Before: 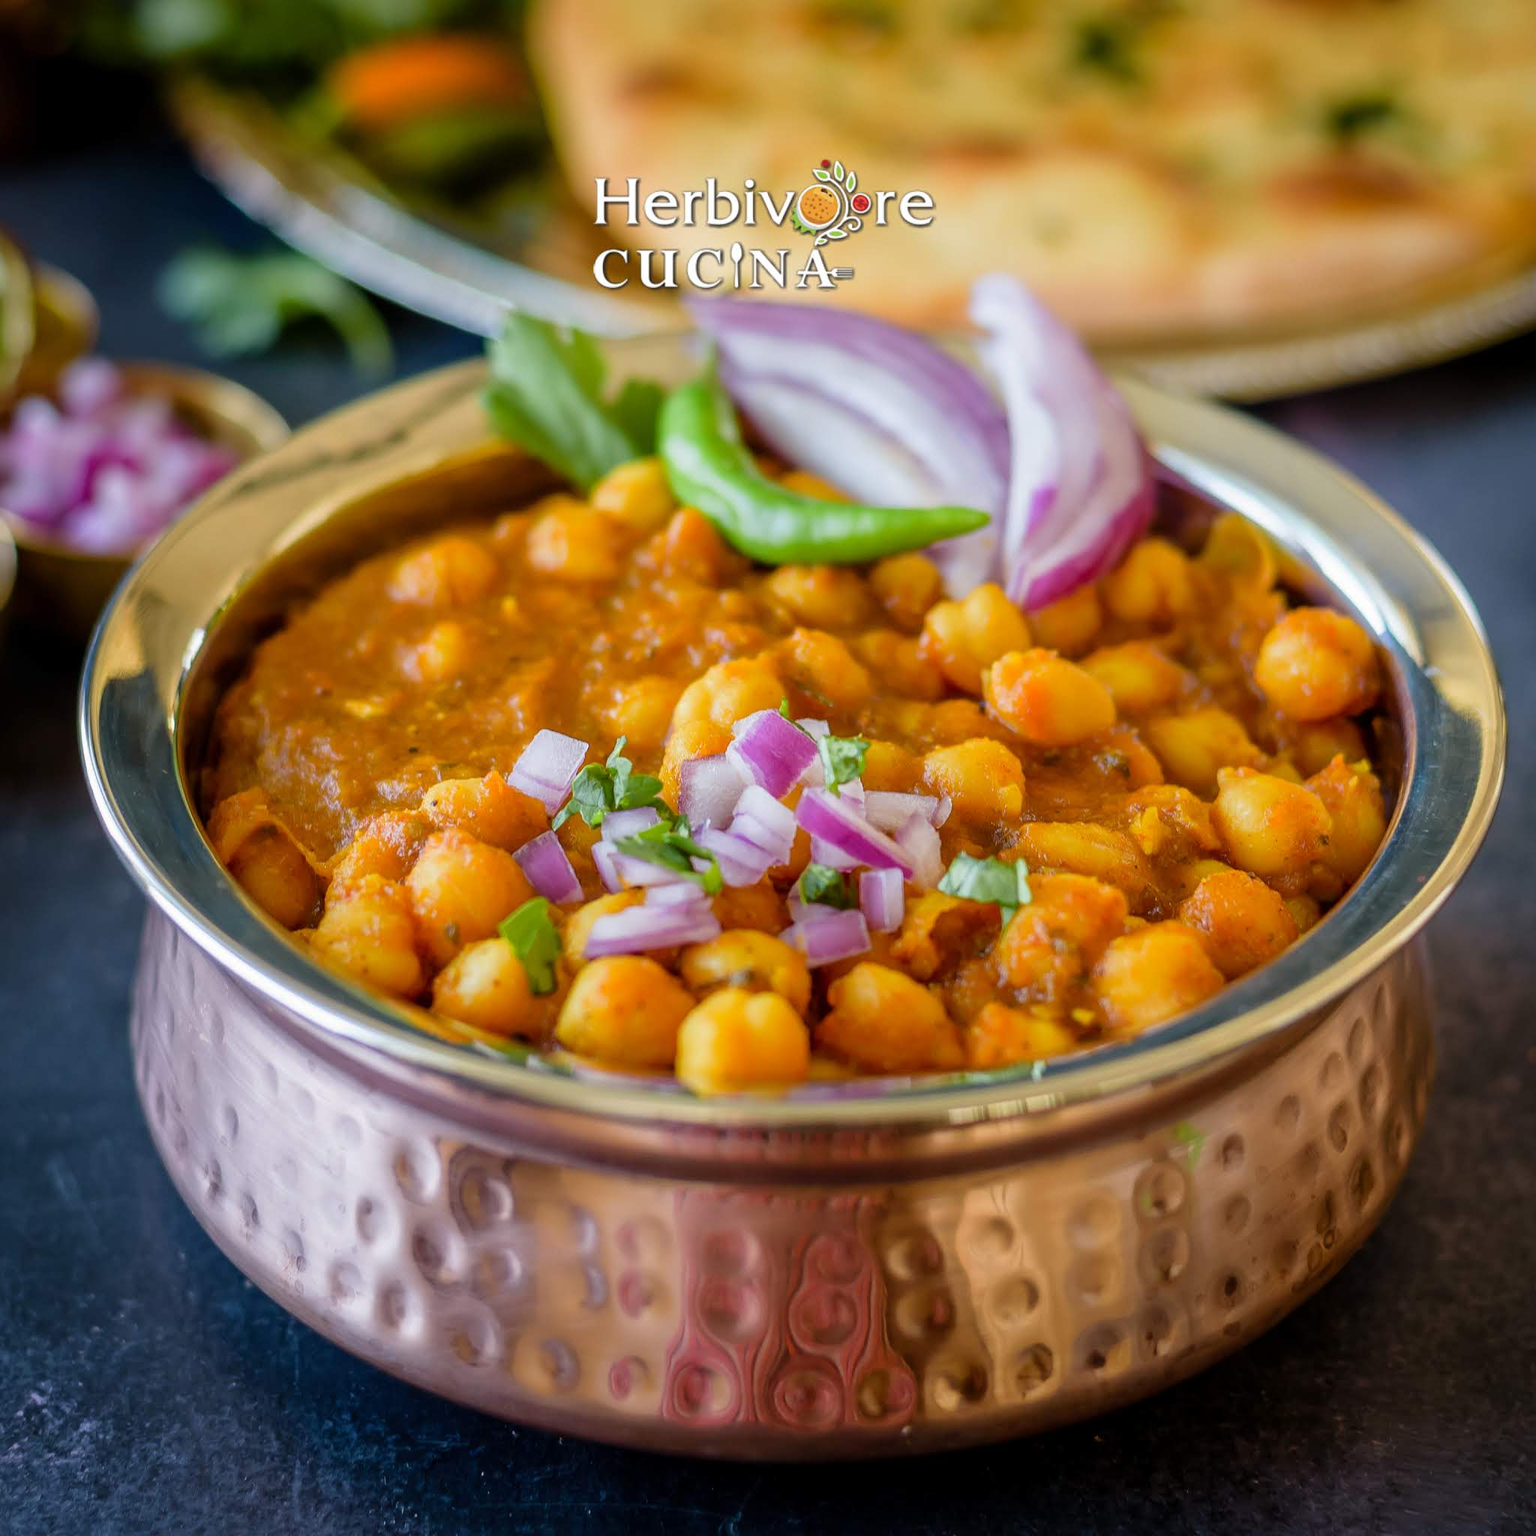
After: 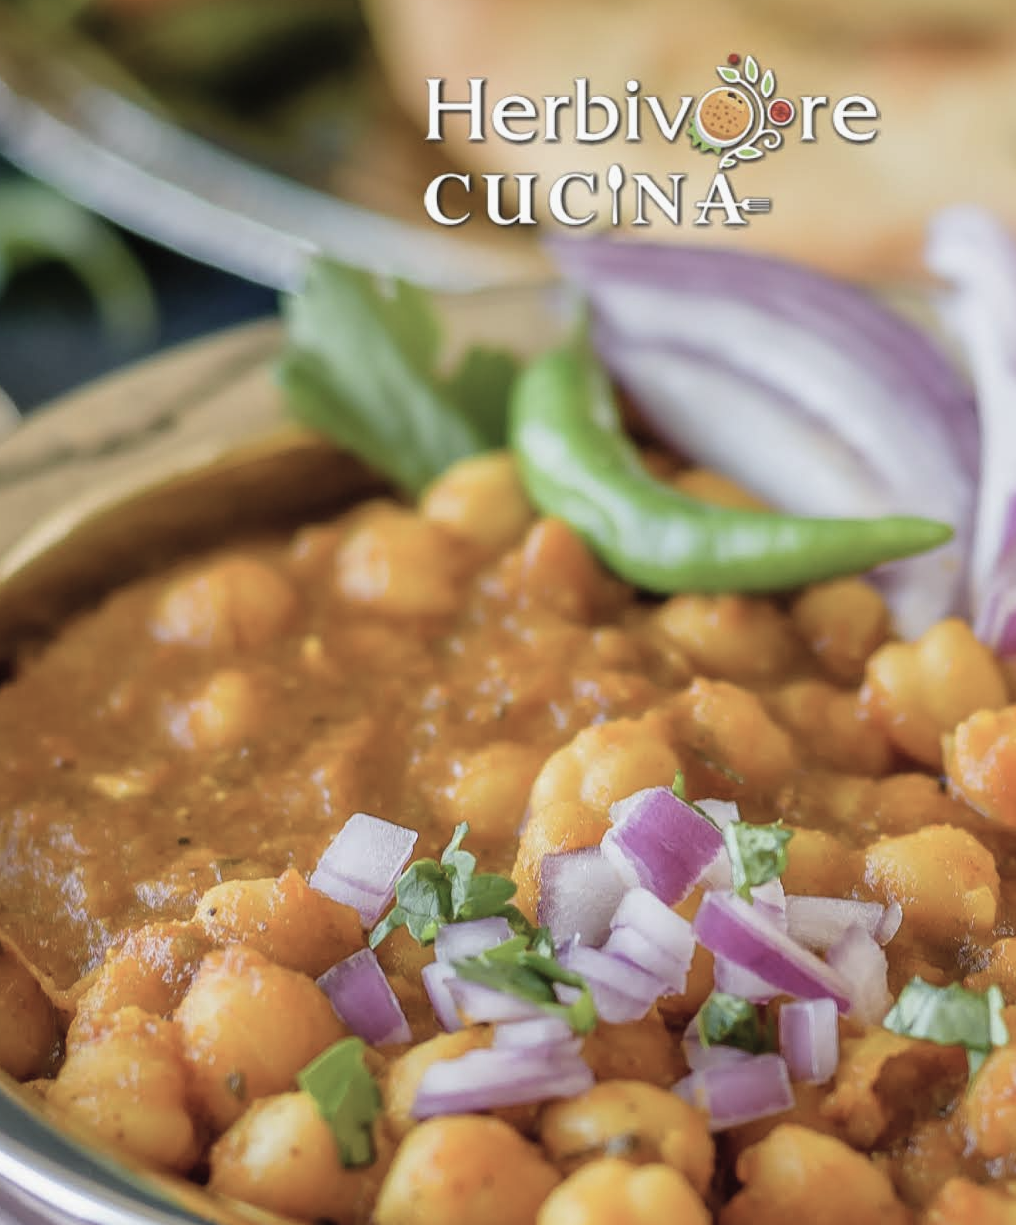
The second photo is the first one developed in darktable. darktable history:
crop: left 17.928%, top 7.77%, right 32.451%, bottom 32.4%
contrast brightness saturation: contrast -0.042, saturation -0.394
